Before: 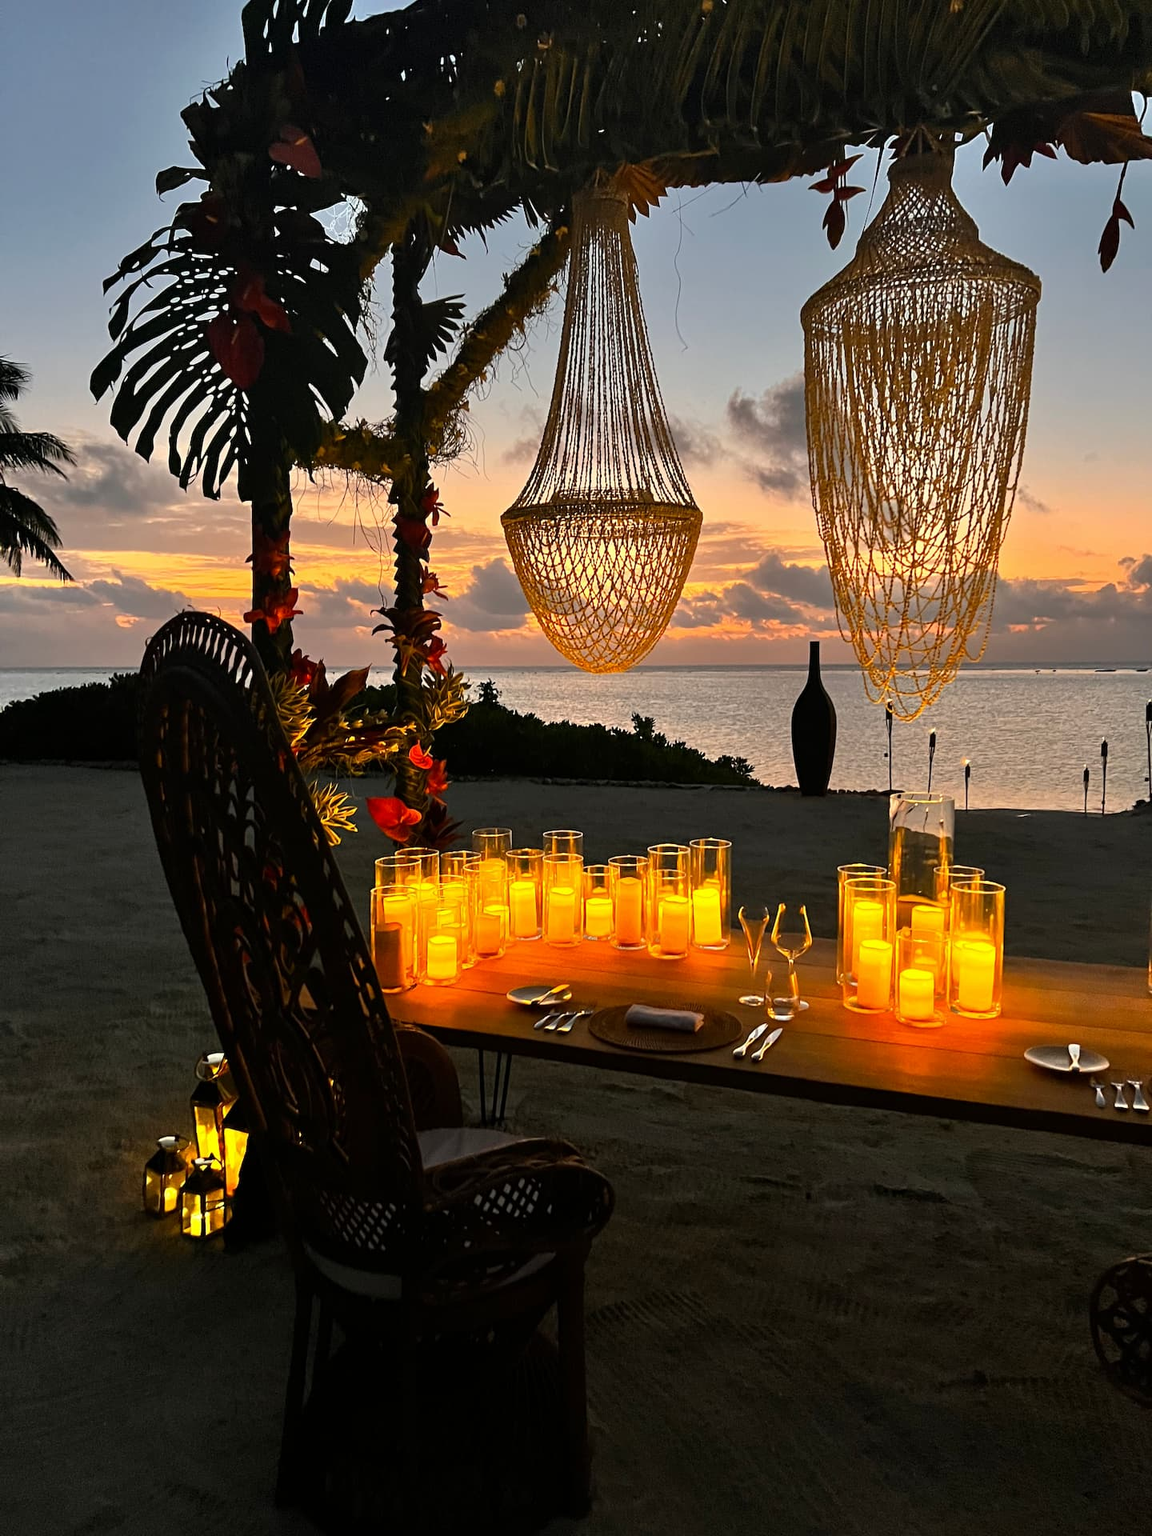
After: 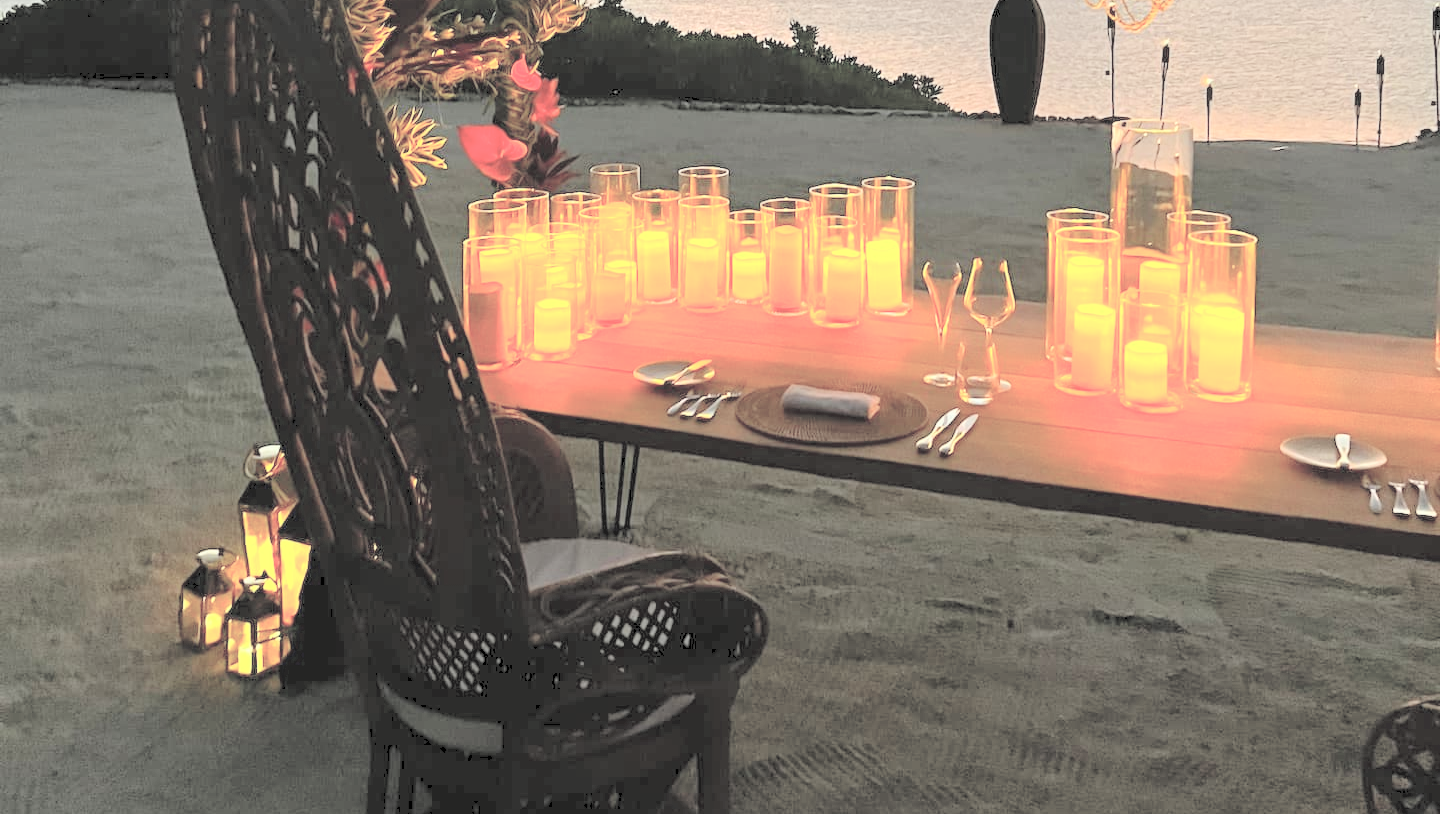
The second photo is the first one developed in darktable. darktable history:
crop: top 45.415%, bottom 12.187%
color calibration: output R [0.946, 0.065, -0.013, 0], output G [-0.246, 1.264, -0.017, 0], output B [0.046, -0.098, 1.05, 0], illuminant same as pipeline (D50), adaptation XYZ, x 0.345, y 0.357, temperature 5022.14 K
color balance rgb: white fulcrum 0.093 EV, linear chroma grading › global chroma 0.814%, perceptual saturation grading › global saturation -31.578%, perceptual brilliance grading › global brilliance 1.342%, perceptual brilliance grading › highlights -3.563%, global vibrance 6.328%
contrast brightness saturation: brightness 0.994
